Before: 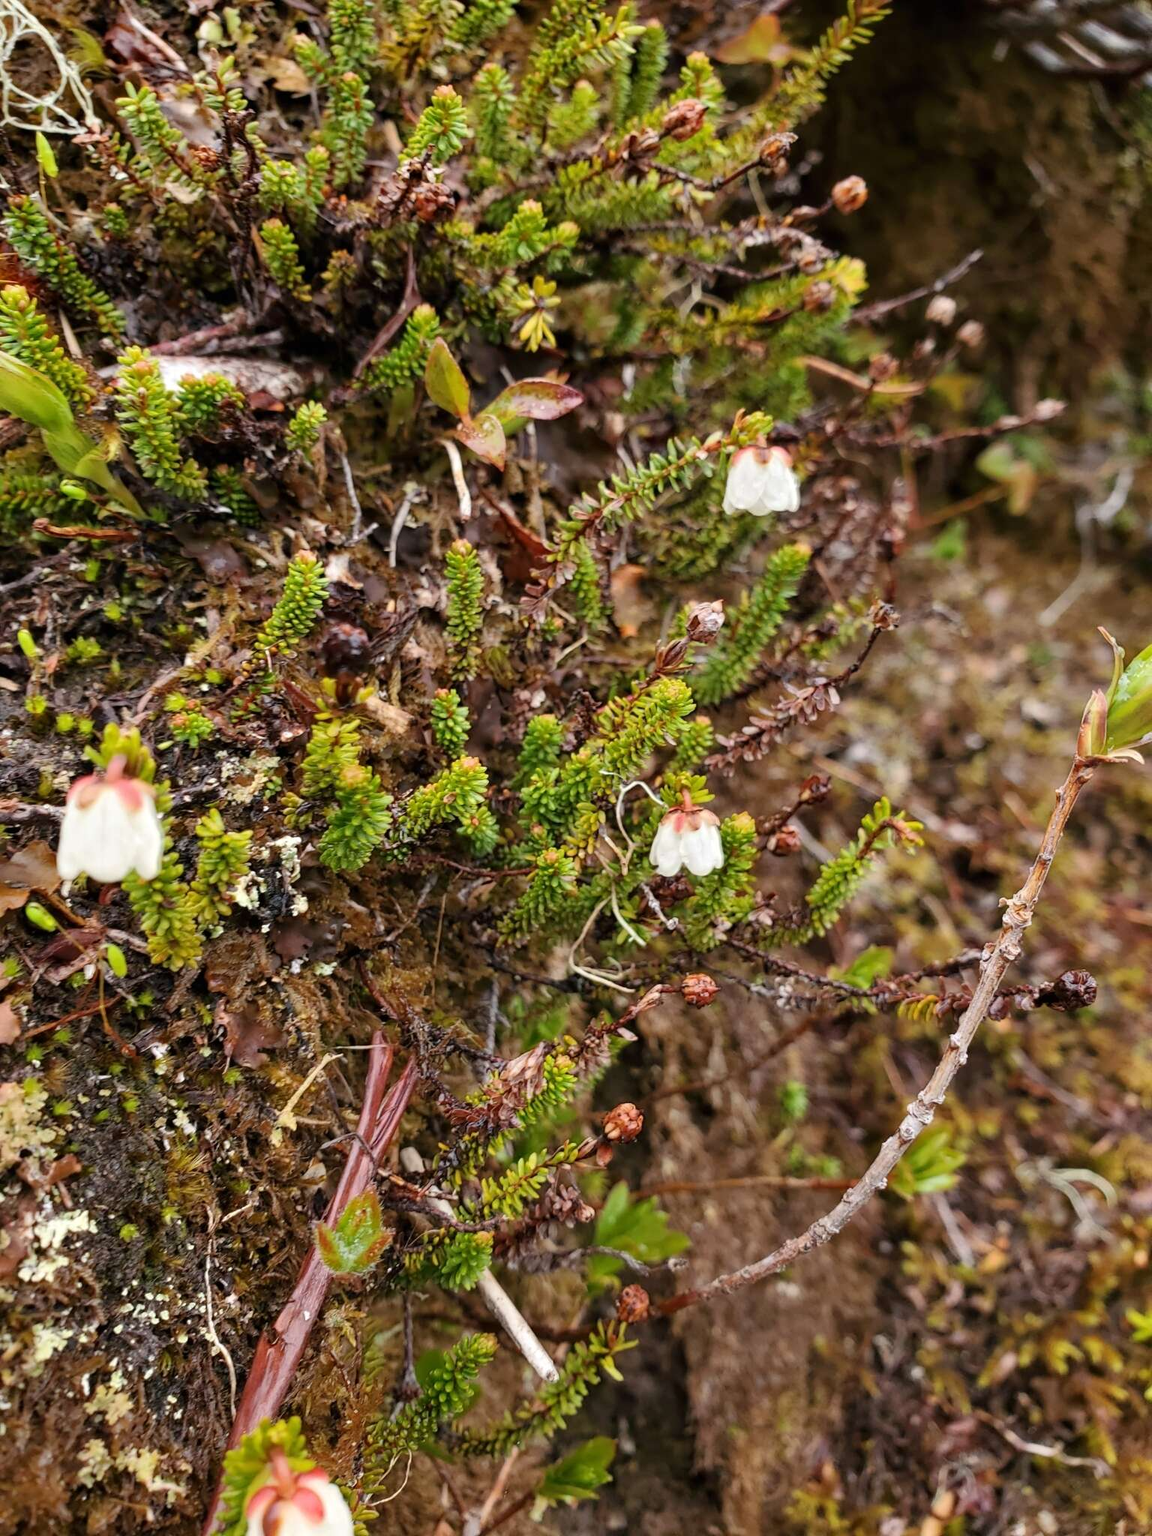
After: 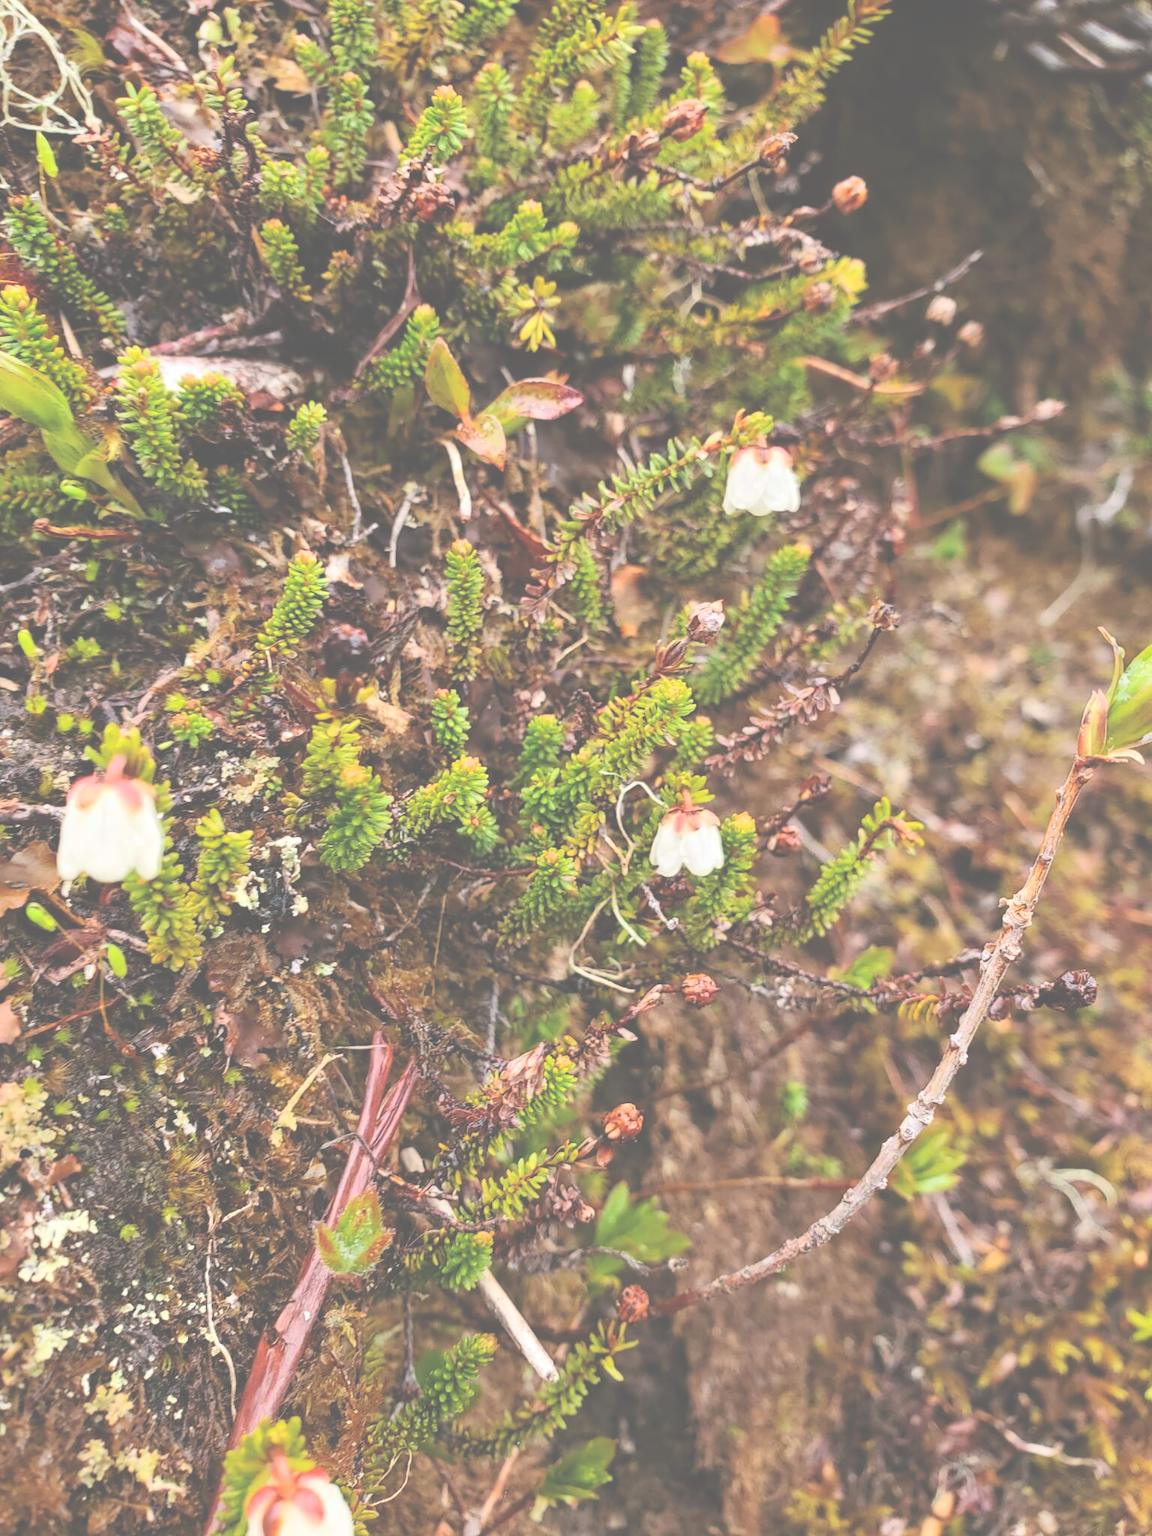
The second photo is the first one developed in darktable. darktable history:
contrast brightness saturation: contrast 0.197, brightness 0.168, saturation 0.215
exposure: black level correction -0.087, compensate exposure bias true, compensate highlight preservation false
